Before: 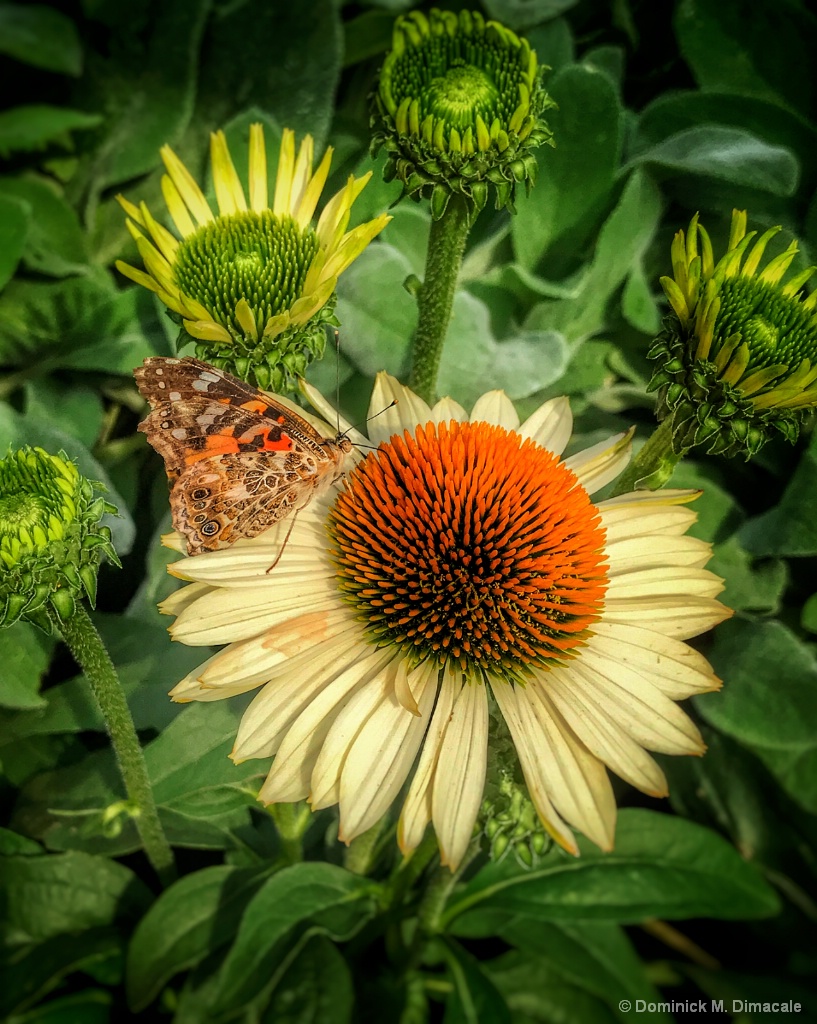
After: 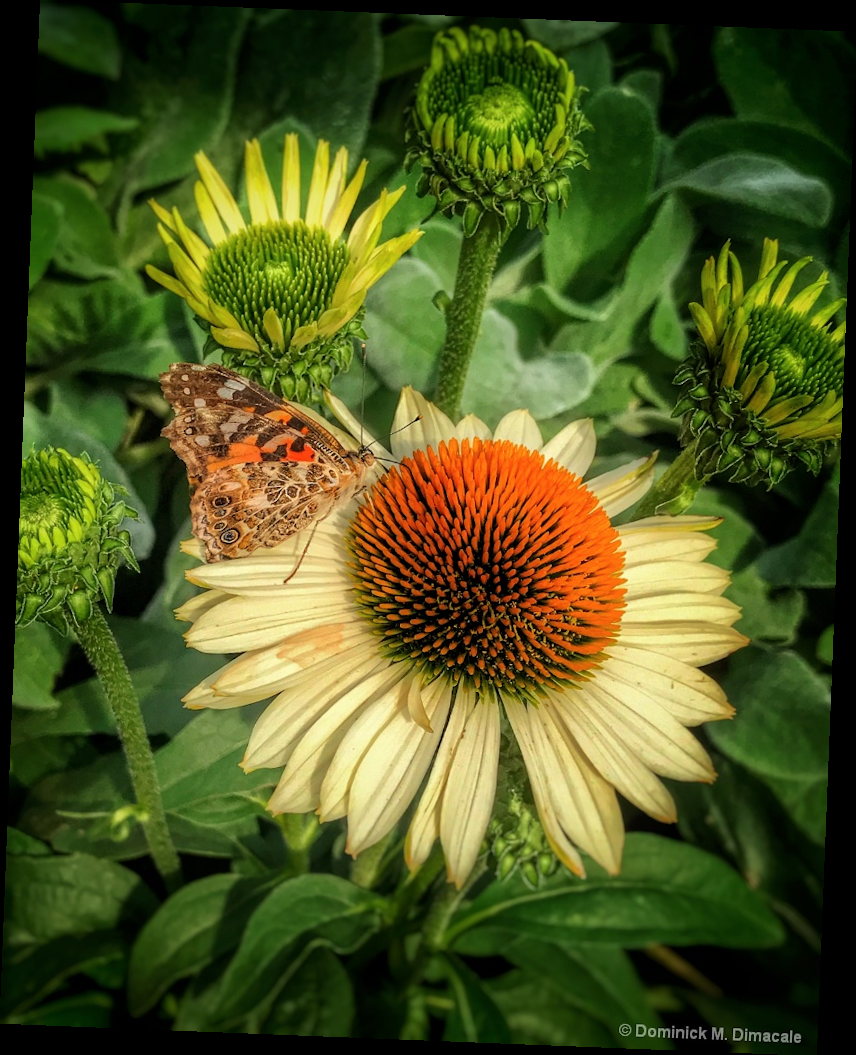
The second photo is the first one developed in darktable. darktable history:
rotate and perspective: rotation 2.27°, automatic cropping off
color balance: input saturation 99%
white balance: emerald 1
